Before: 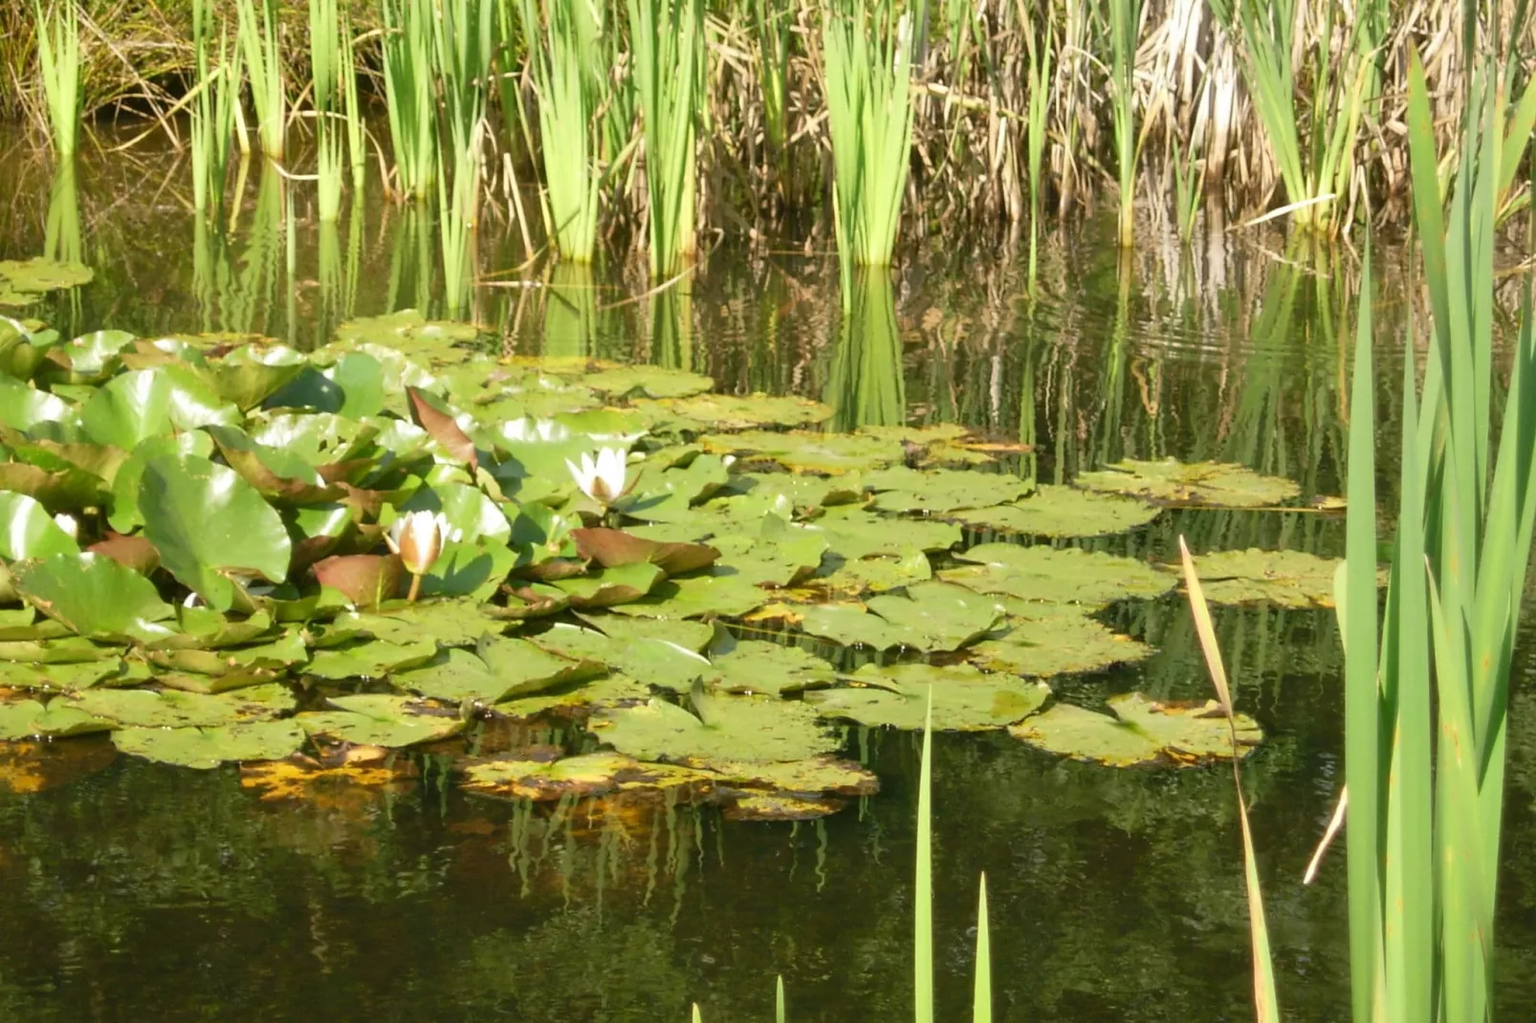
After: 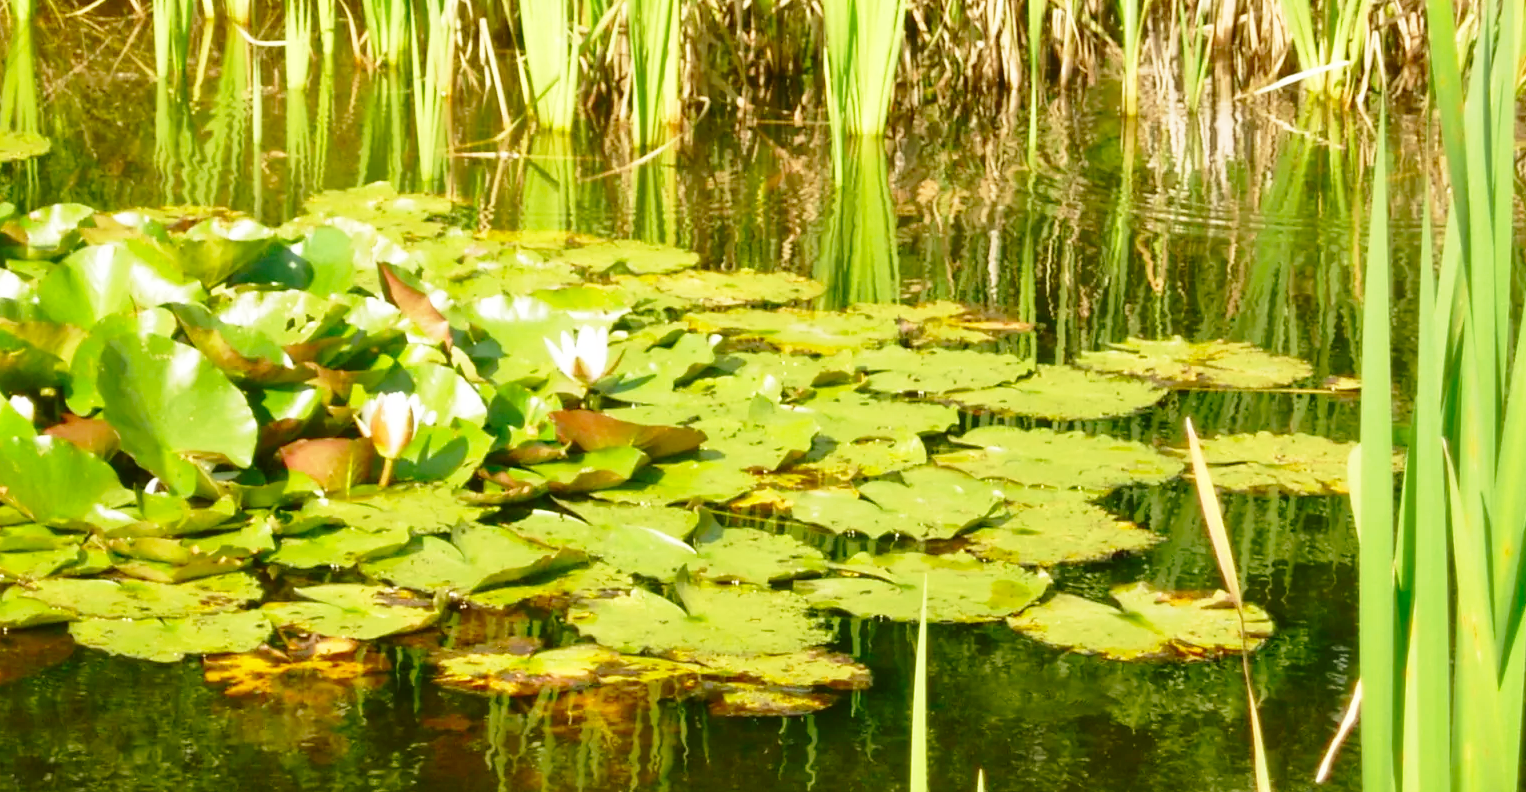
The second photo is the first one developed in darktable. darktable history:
base curve: curves: ch0 [(0, 0) (0.028, 0.03) (0.121, 0.232) (0.46, 0.748) (0.859, 0.968) (1, 1)], preserve colors none
velvia: strength 29%
shadows and highlights: on, module defaults
crop and rotate: left 2.991%, top 13.302%, right 1.981%, bottom 12.636%
contrast brightness saturation: contrast 0.13, brightness -0.05, saturation 0.16
